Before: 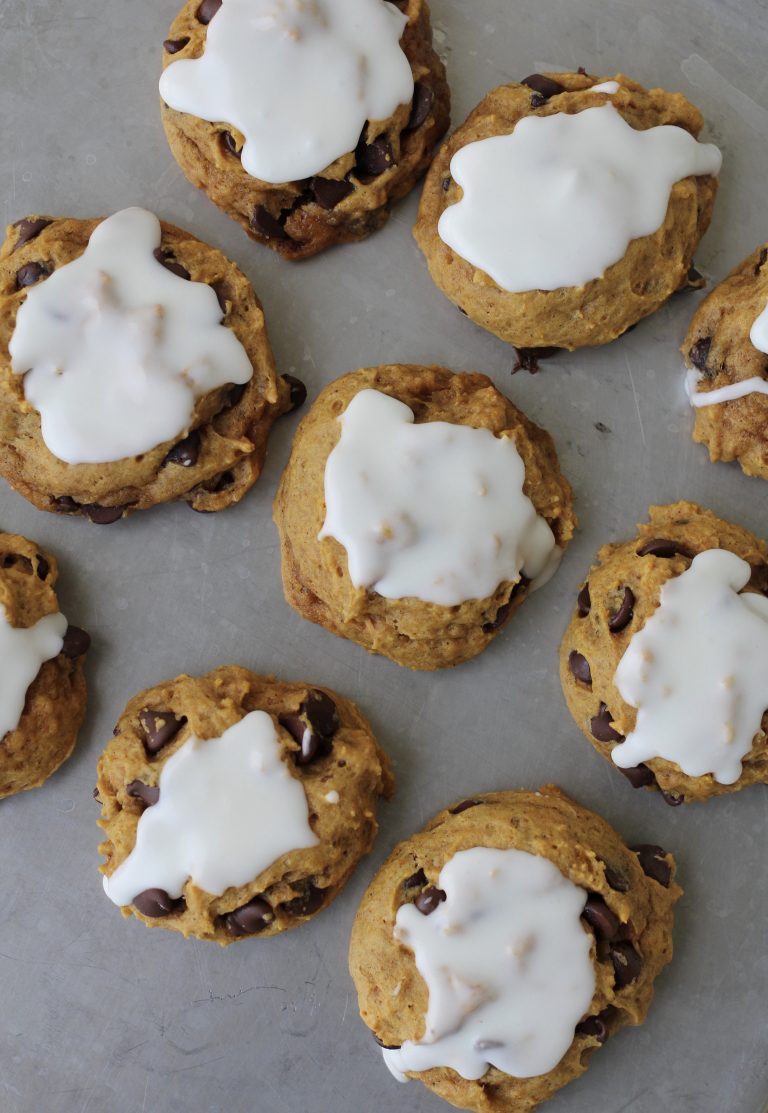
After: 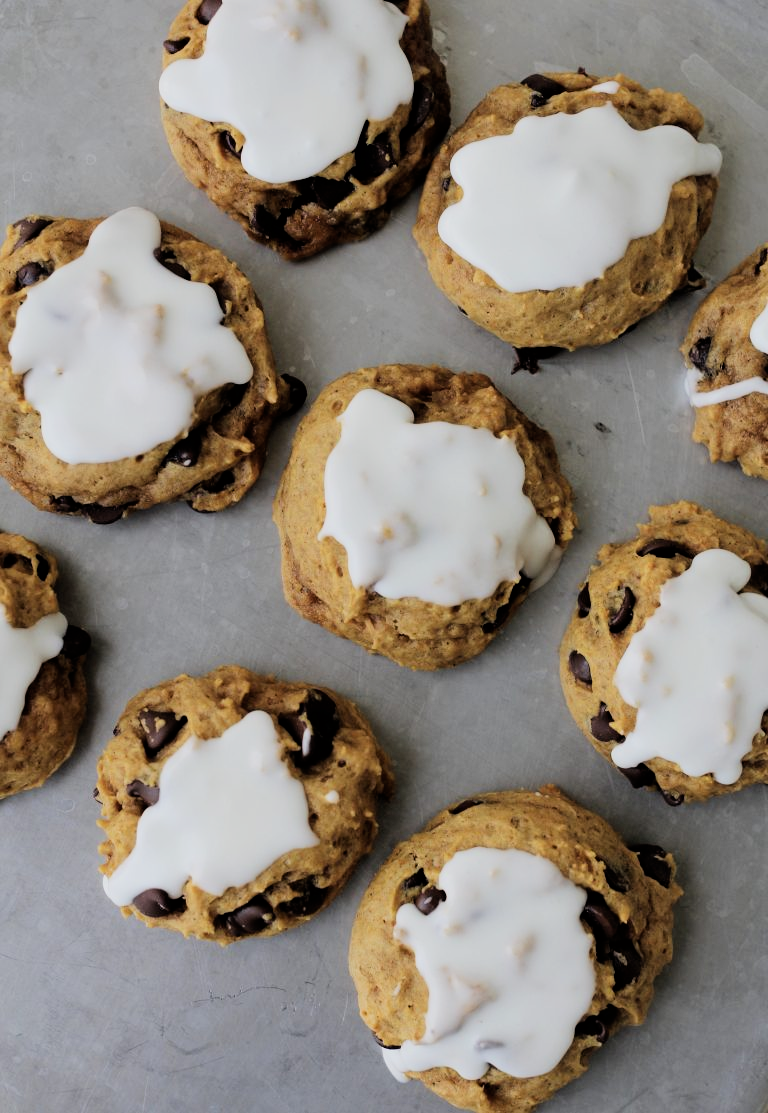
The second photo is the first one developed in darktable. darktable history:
exposure: exposure 0.191 EV, compensate highlight preservation false
filmic rgb: black relative exposure -5 EV, hardness 2.88, contrast 1.3, highlights saturation mix -30%
